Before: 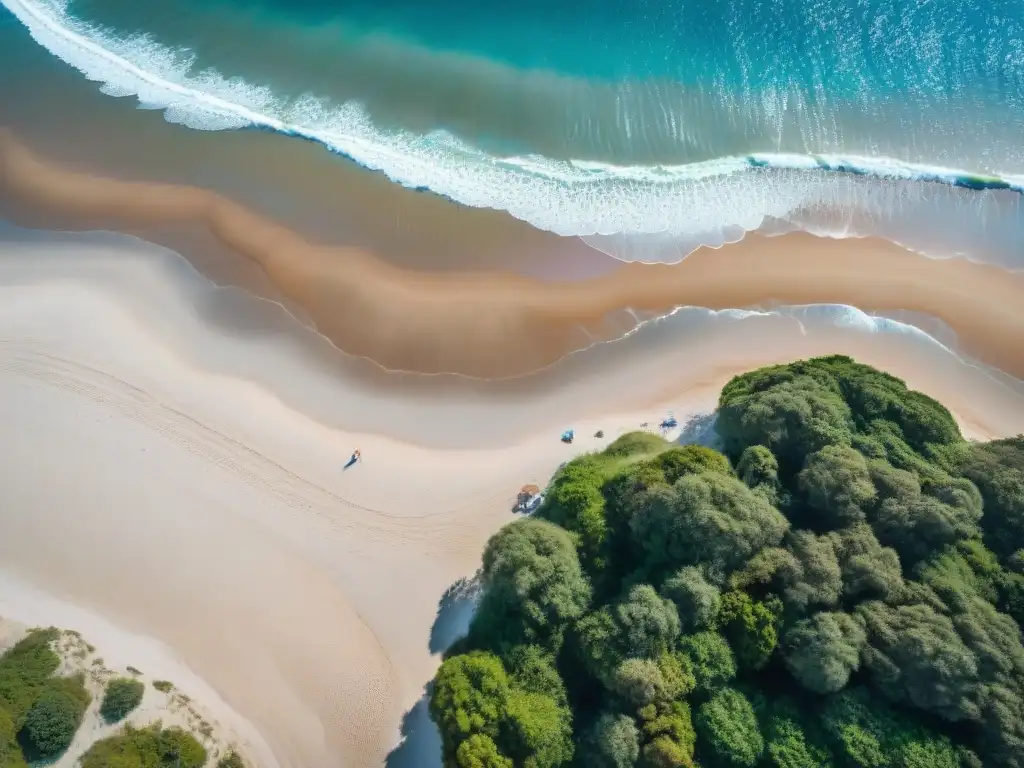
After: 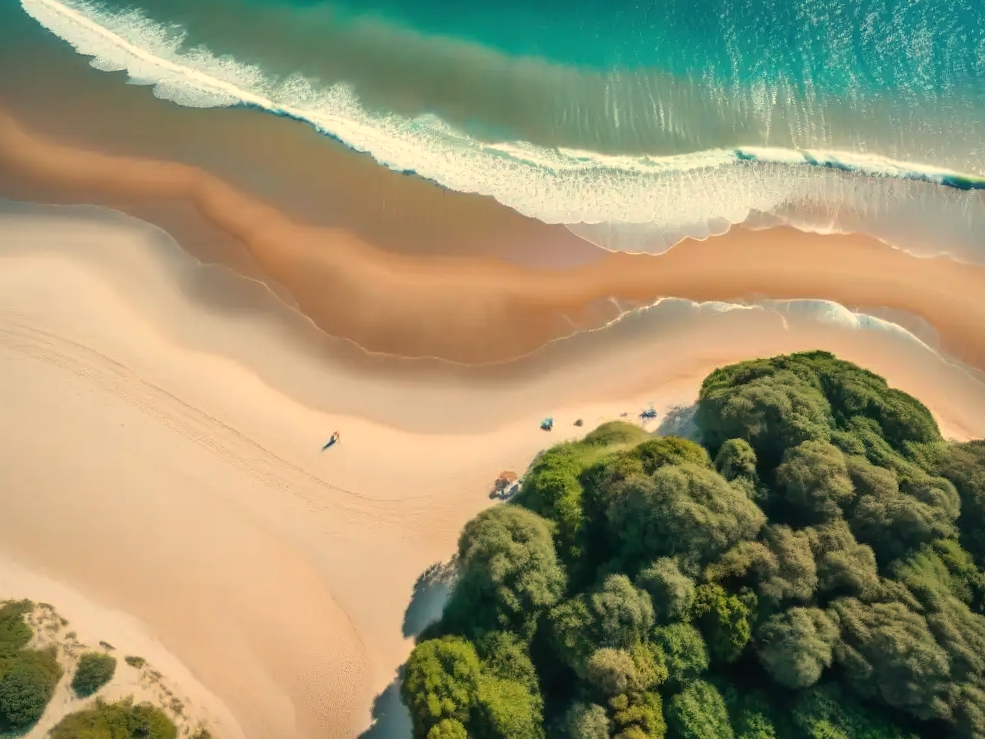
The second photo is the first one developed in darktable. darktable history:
crop and rotate: angle -1.69°
white balance: red 1.138, green 0.996, blue 0.812
